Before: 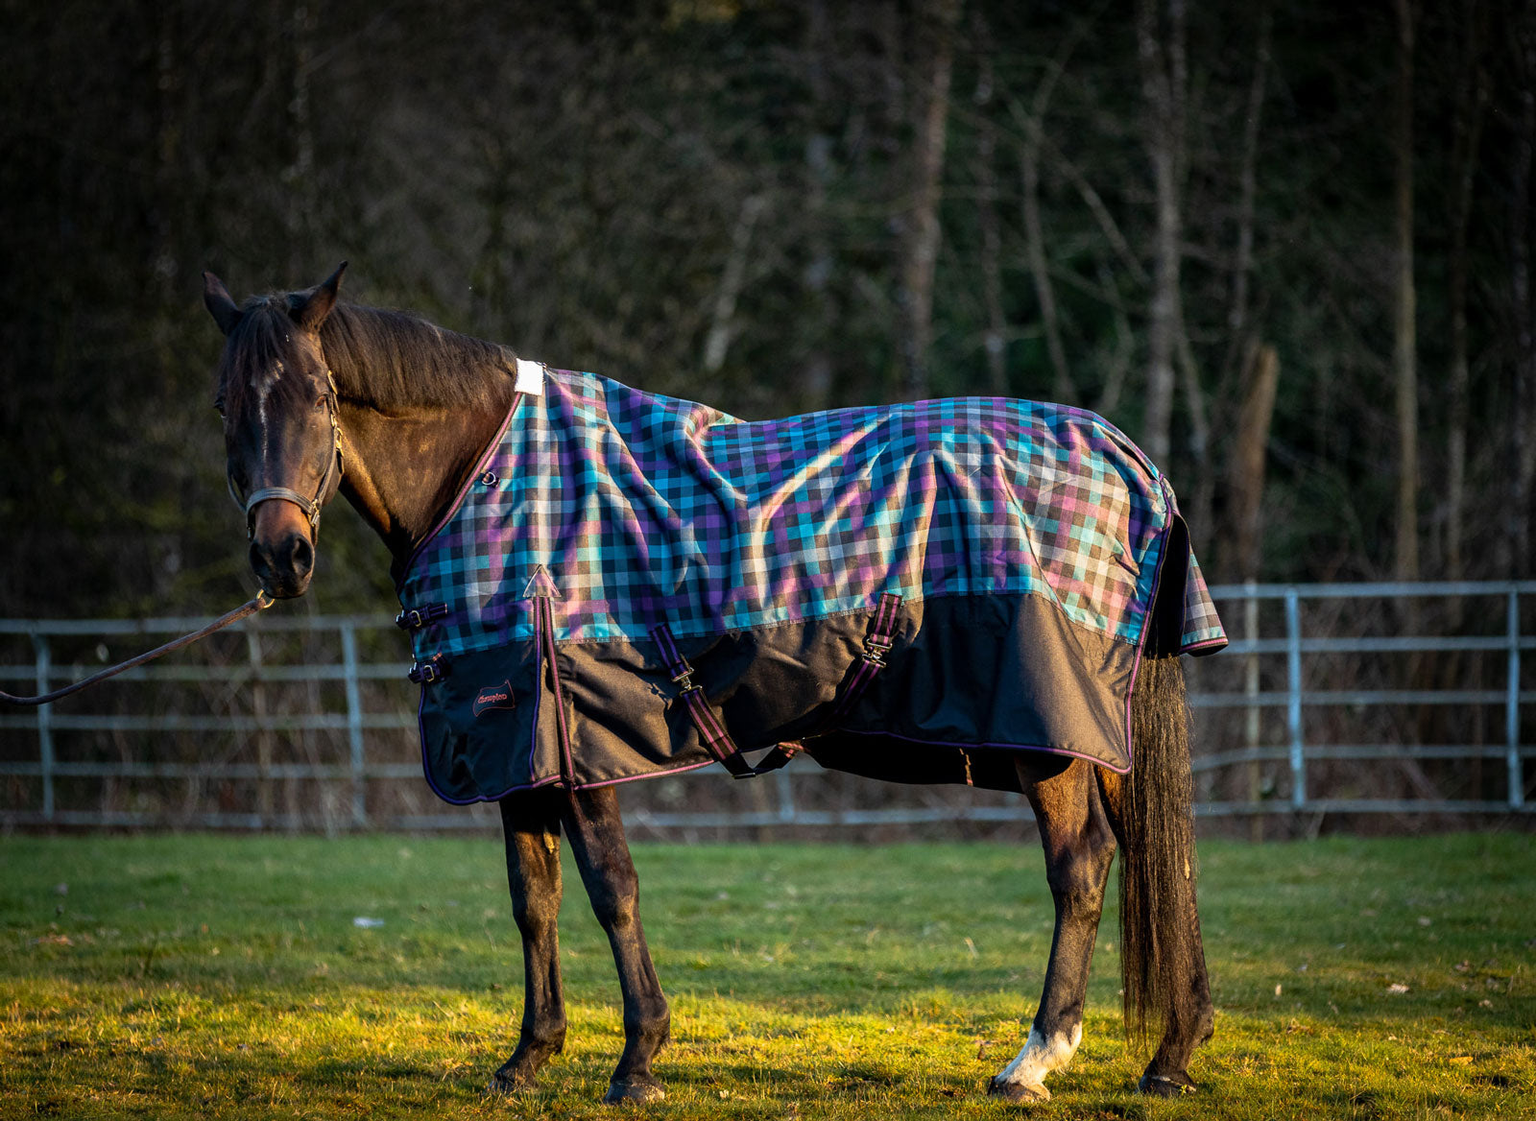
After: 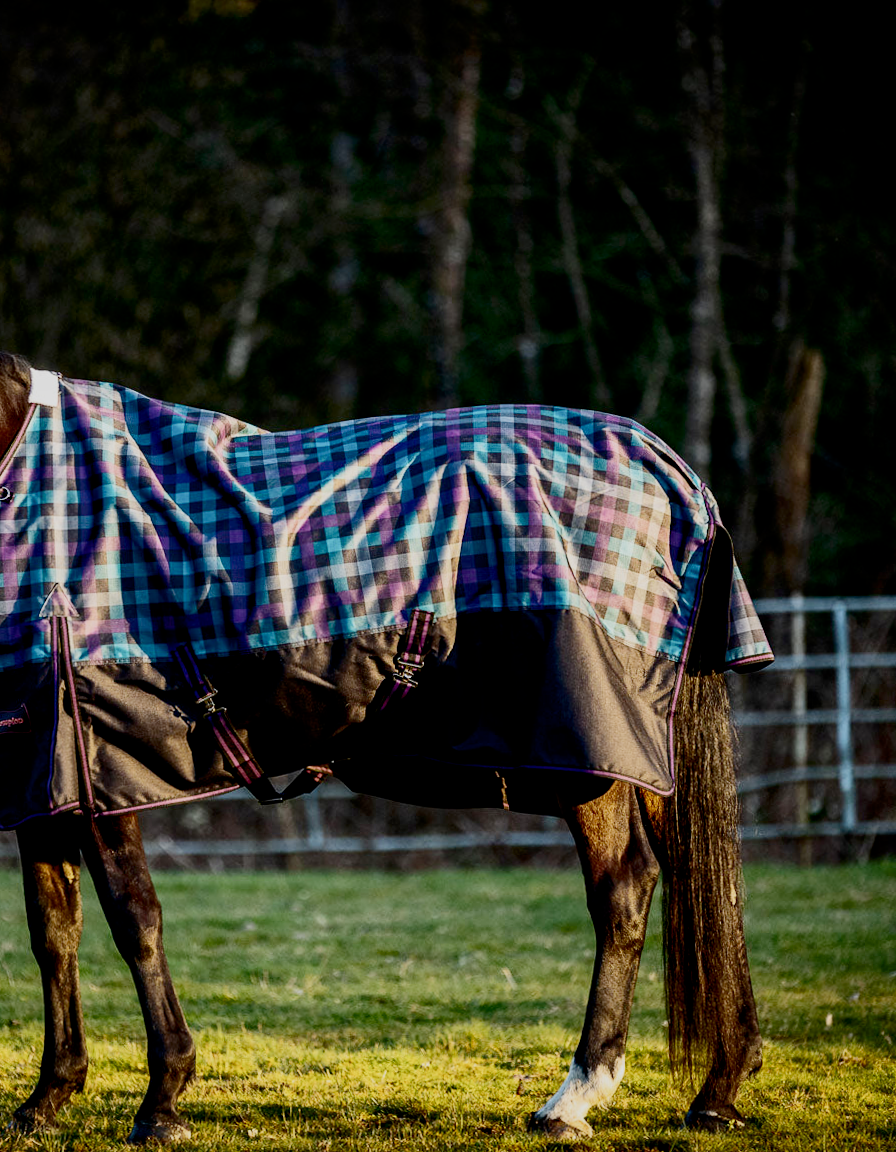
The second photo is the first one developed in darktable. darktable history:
crop: left 31.458%, top 0%, right 11.876%
filmic rgb: middle gray luminance 18%, black relative exposure -7.5 EV, white relative exposure 8.5 EV, threshold 6 EV, target black luminance 0%, hardness 2.23, latitude 18.37%, contrast 0.878, highlights saturation mix 5%, shadows ↔ highlights balance 10.15%, add noise in highlights 0, preserve chrominance no, color science v3 (2019), use custom middle-gray values true, iterations of high-quality reconstruction 0, contrast in highlights soft, enable highlight reconstruction true
rotate and perspective: rotation -0.45°, automatic cropping original format, crop left 0.008, crop right 0.992, crop top 0.012, crop bottom 0.988
contrast brightness saturation: contrast 0.28
